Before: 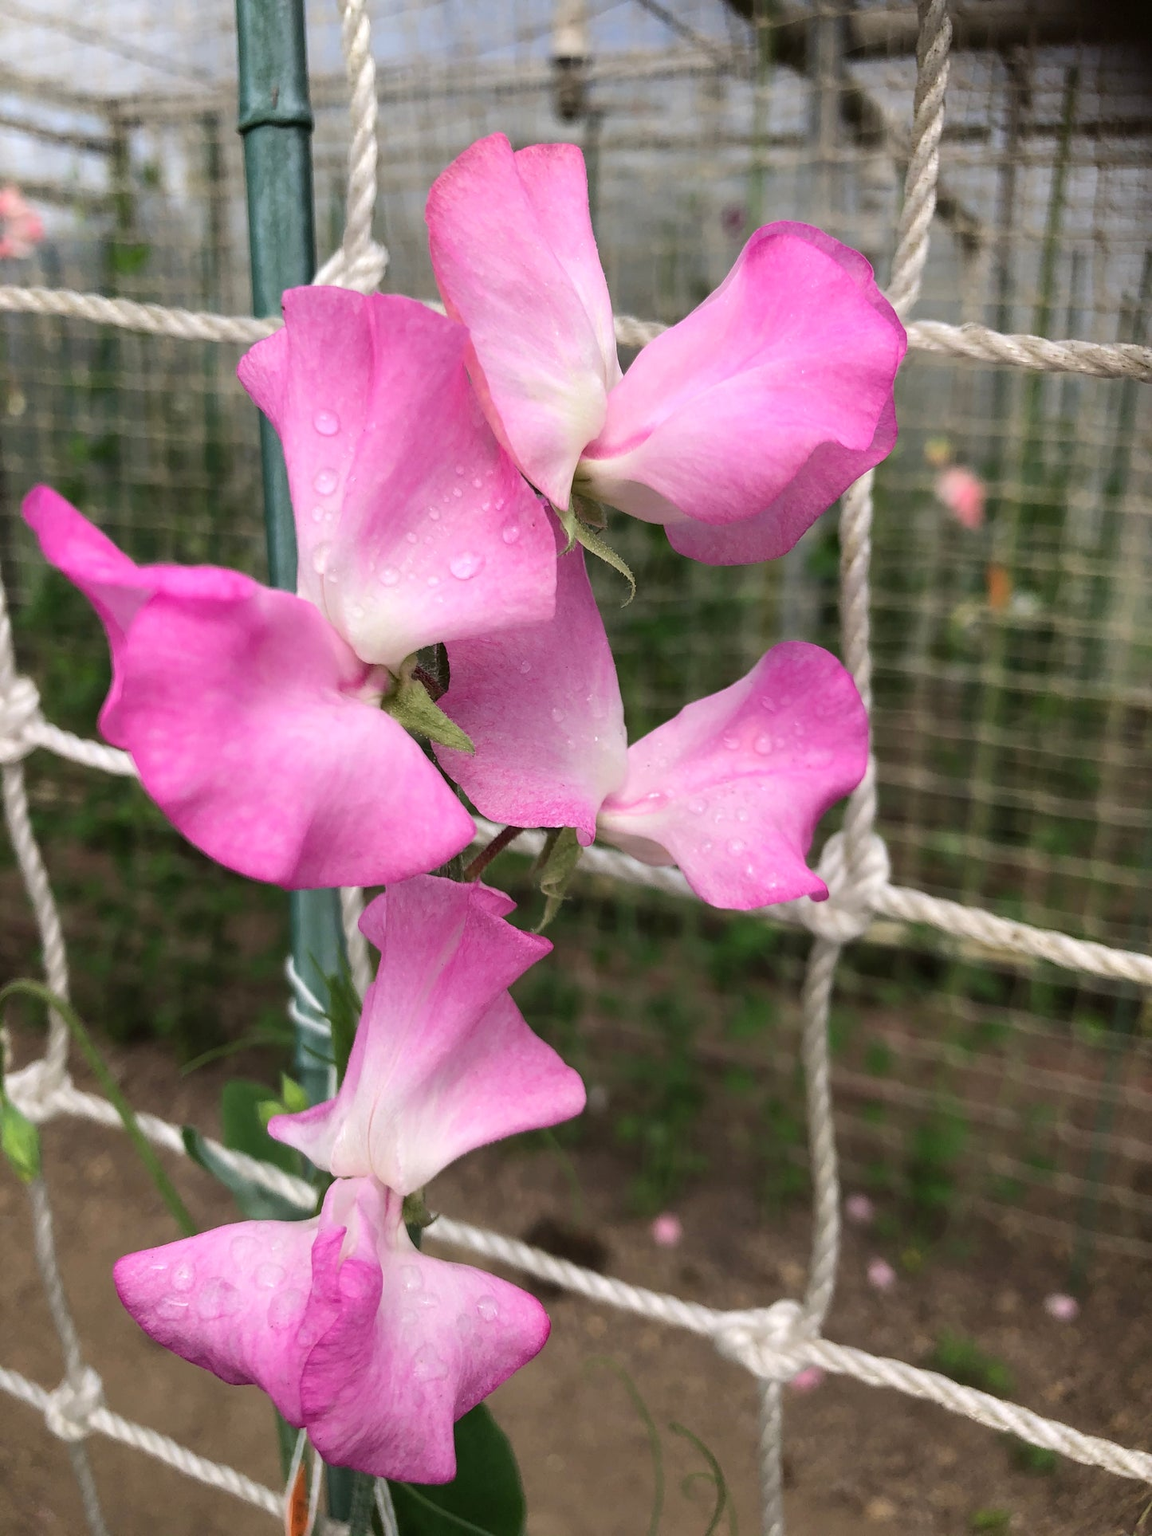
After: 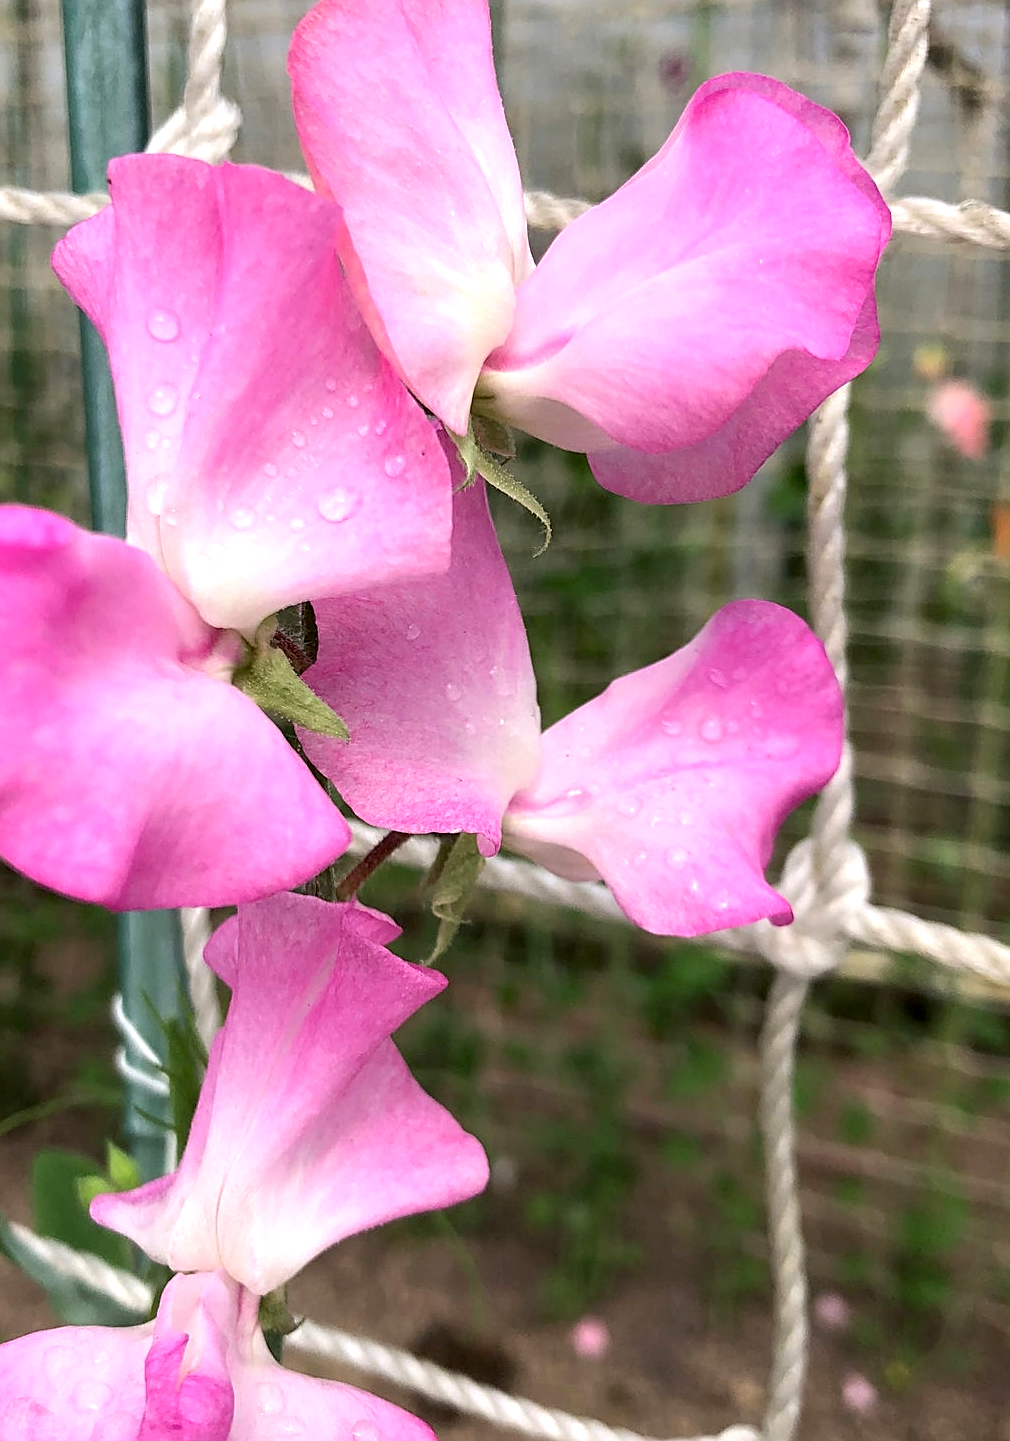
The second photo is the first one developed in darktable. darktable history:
sharpen: on, module defaults
exposure: black level correction 0.005, exposure 0.417 EV, compensate highlight preservation false
crop and rotate: left 17.046%, top 10.659%, right 12.989%, bottom 14.553%
